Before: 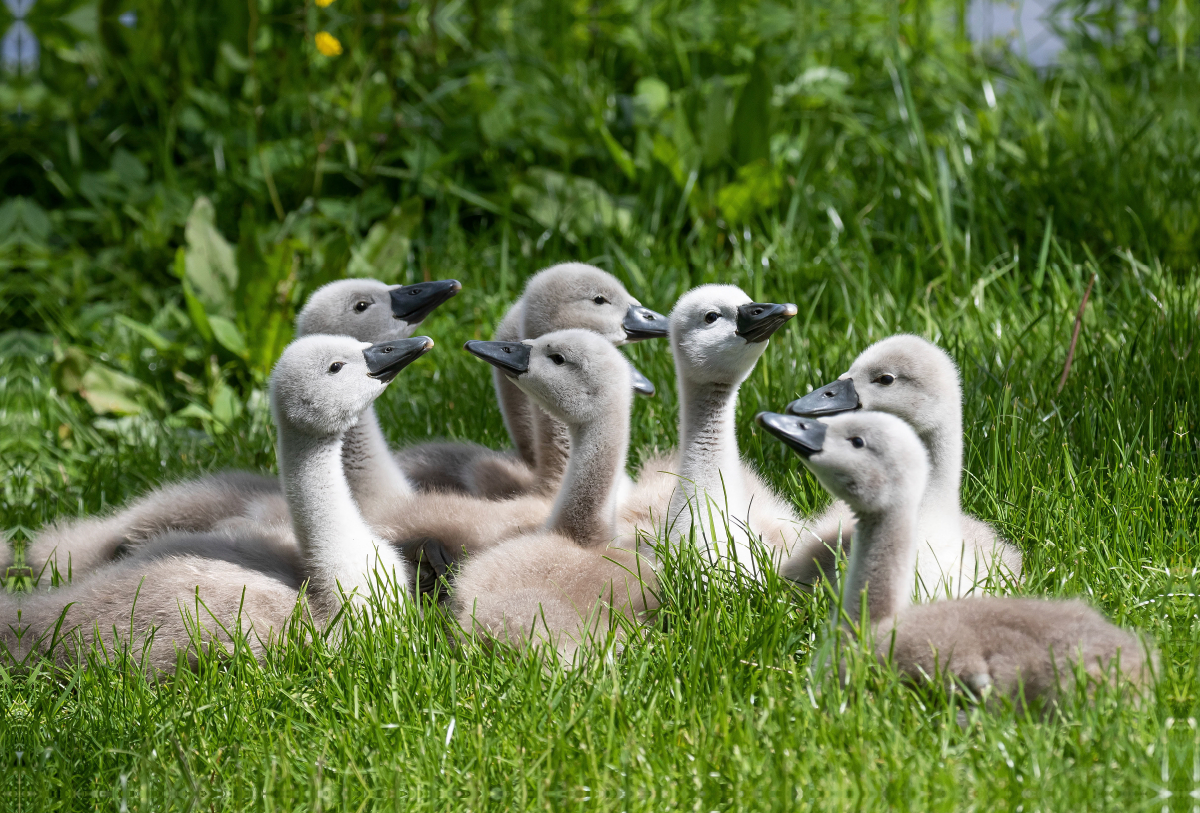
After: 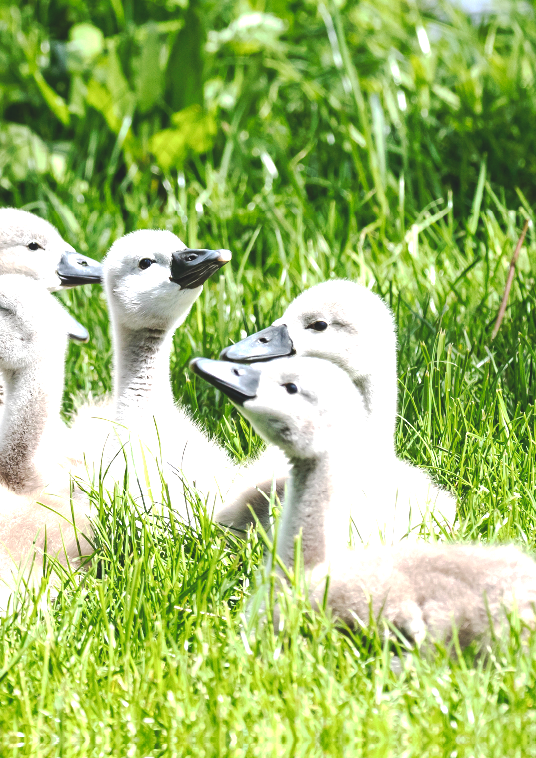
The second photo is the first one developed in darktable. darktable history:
tone equalizer: -8 EV -0.428 EV, -7 EV -0.365 EV, -6 EV -0.355 EV, -5 EV -0.242 EV, -3 EV 0.198 EV, -2 EV 0.313 EV, -1 EV 0.407 EV, +0 EV 0.419 EV, edges refinement/feathering 500, mask exposure compensation -1.57 EV, preserve details no
tone curve: curves: ch0 [(0, 0) (0.003, 0.126) (0.011, 0.129) (0.025, 0.129) (0.044, 0.136) (0.069, 0.145) (0.1, 0.162) (0.136, 0.182) (0.177, 0.211) (0.224, 0.254) (0.277, 0.307) (0.335, 0.366) (0.399, 0.441) (0.468, 0.533) (0.543, 0.624) (0.623, 0.702) (0.709, 0.774) (0.801, 0.835) (0.898, 0.904) (1, 1)], preserve colors none
exposure: black level correction 0, exposure 1.097 EV, compensate highlight preservation false
crop: left 47.178%, top 6.684%, right 8.085%
